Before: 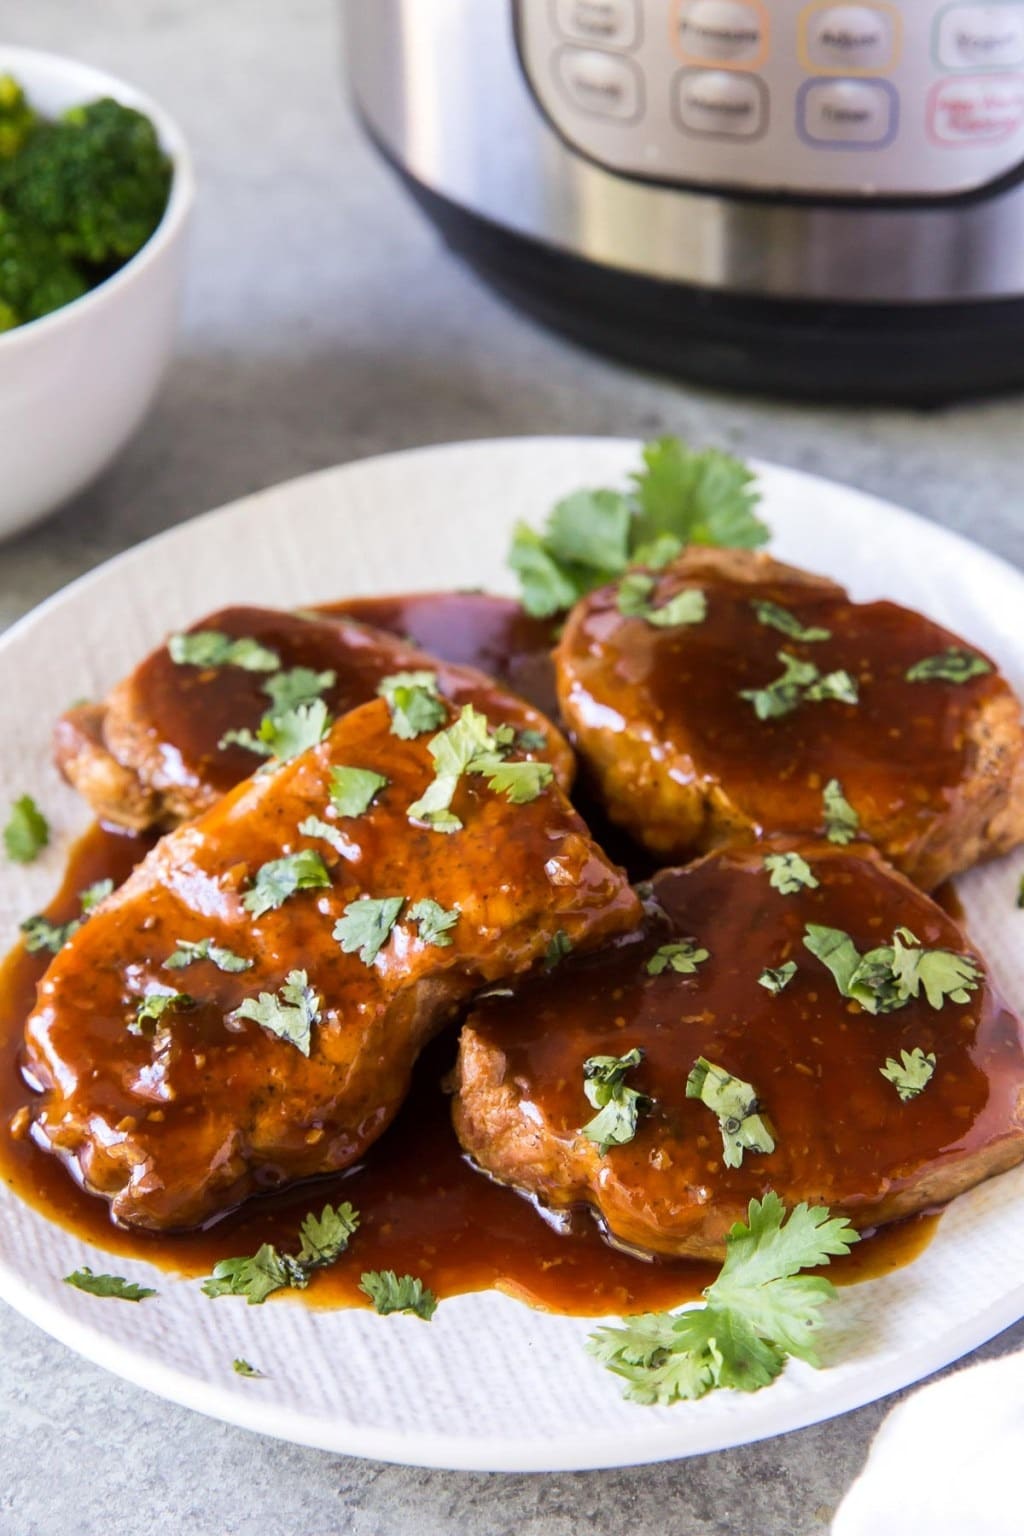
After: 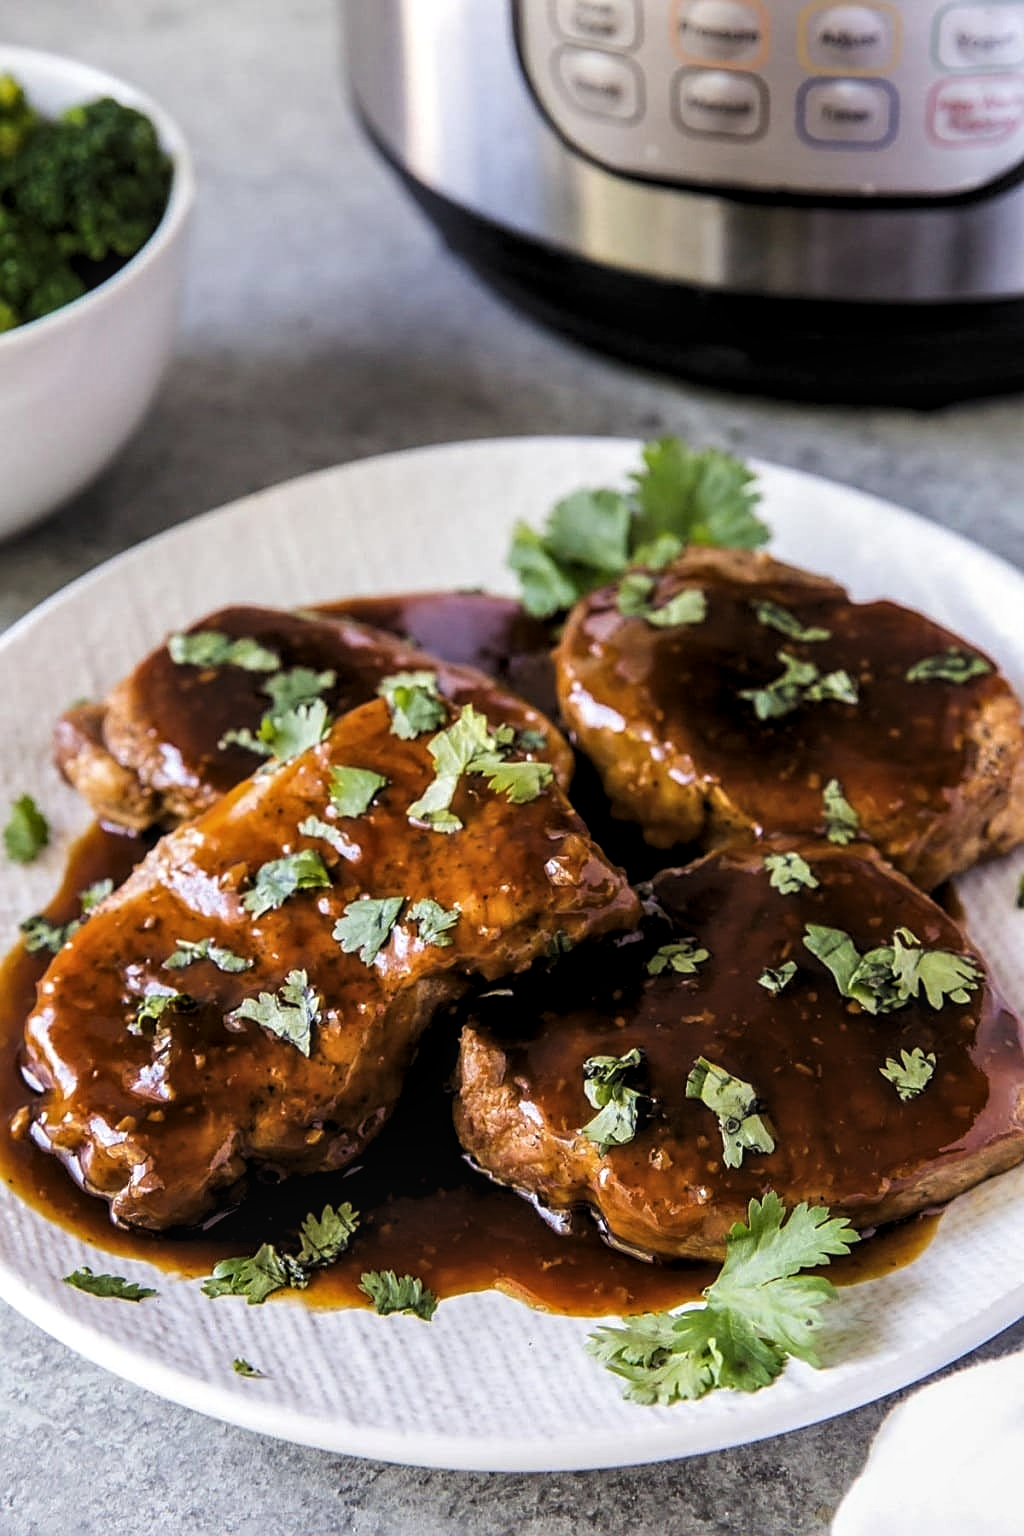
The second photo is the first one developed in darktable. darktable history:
local contrast: on, module defaults
sharpen: on, module defaults
levels: levels [0.116, 0.574, 1]
